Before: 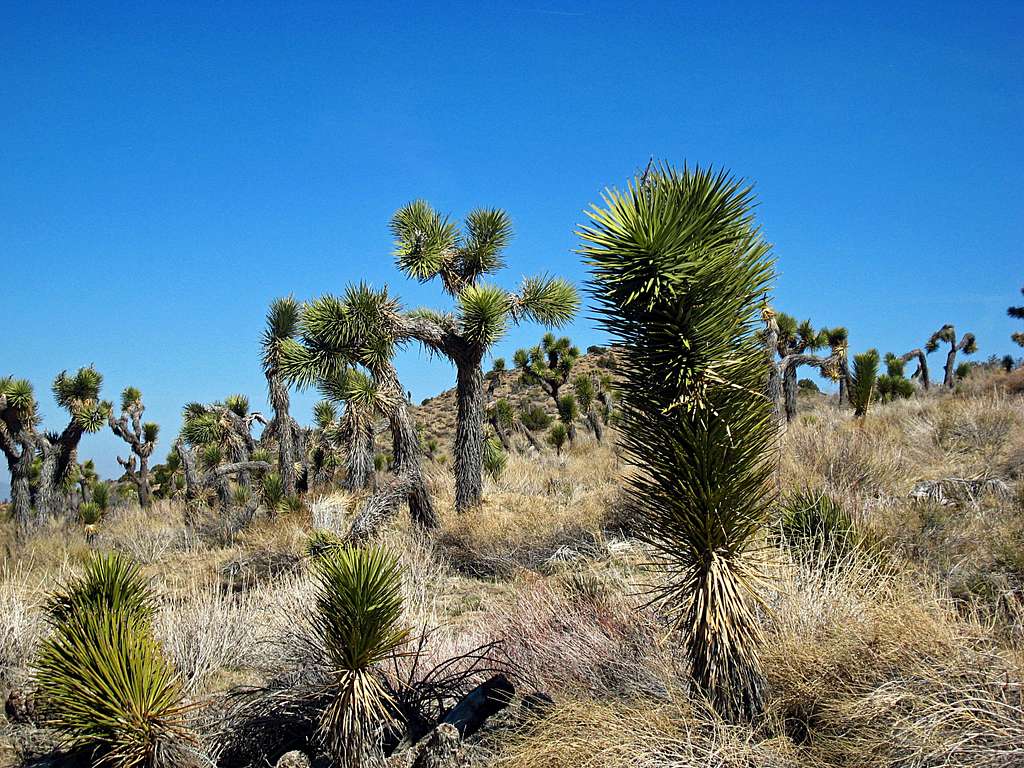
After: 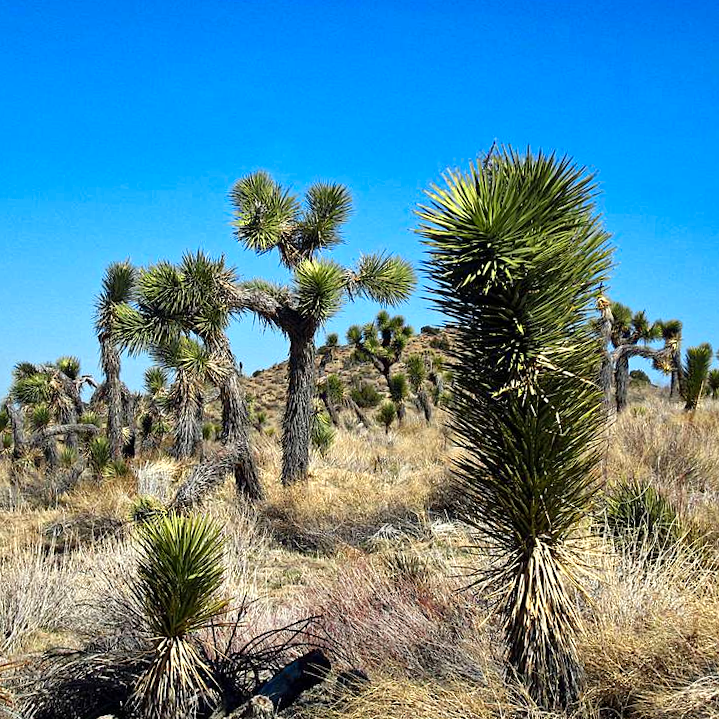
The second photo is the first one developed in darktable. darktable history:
exposure: compensate exposure bias true, compensate highlight preservation false
crop and rotate: angle -2.93°, left 14.161%, top 0.031%, right 10.848%, bottom 0.065%
shadows and highlights: low approximation 0.01, soften with gaussian
color zones: curves: ch0 [(0.004, 0.305) (0.261, 0.623) (0.389, 0.399) (0.708, 0.571) (0.947, 0.34)]; ch1 [(0.025, 0.645) (0.229, 0.584) (0.326, 0.551) (0.484, 0.262) (0.757, 0.643)]
